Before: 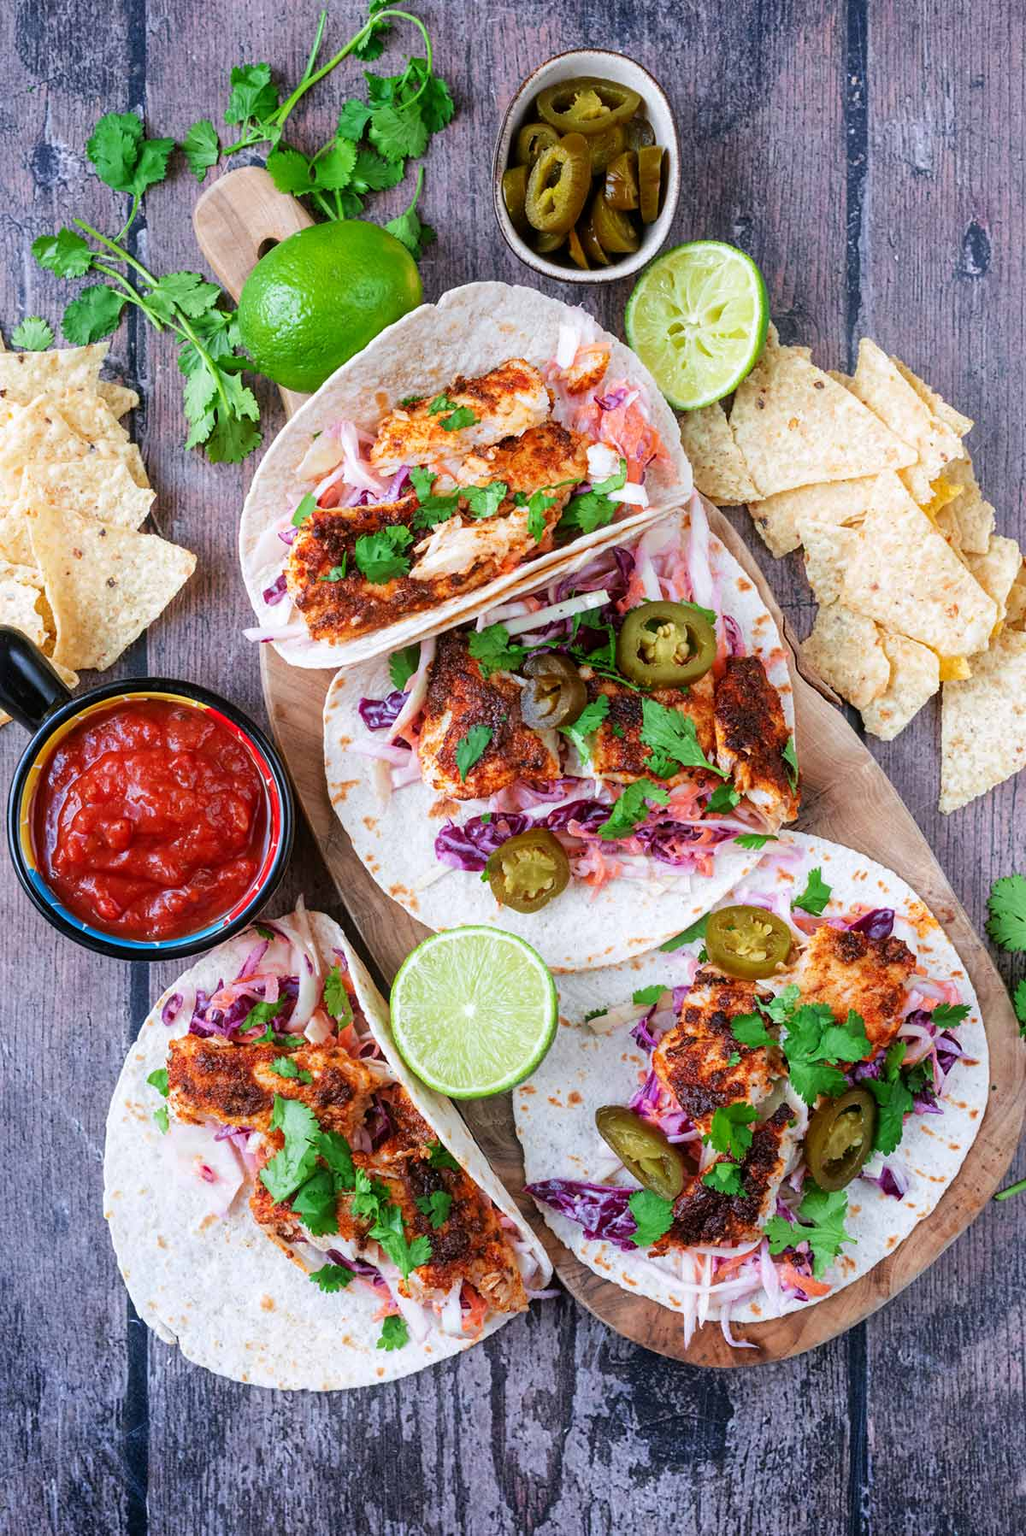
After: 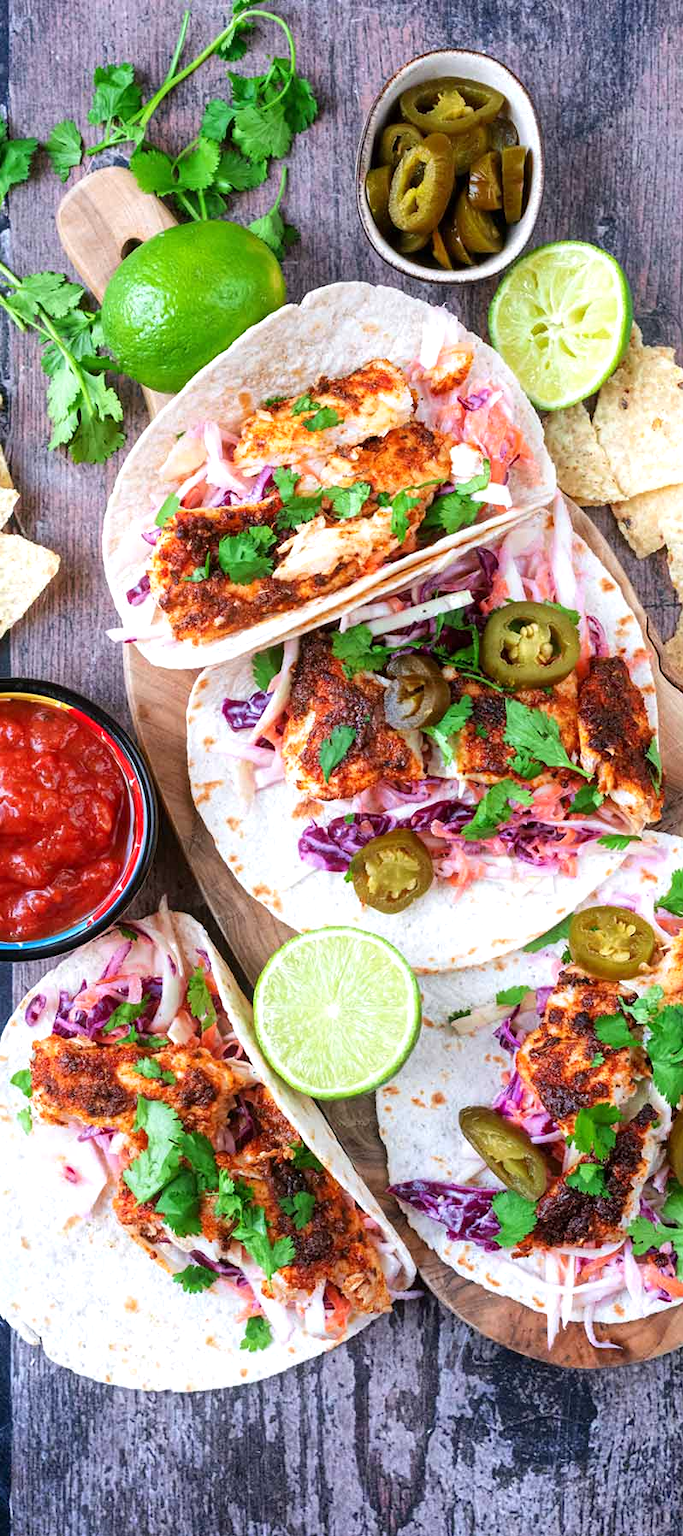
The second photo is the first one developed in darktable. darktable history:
exposure: exposure 0.369 EV, compensate highlight preservation false
crop and rotate: left 13.345%, right 20.021%
